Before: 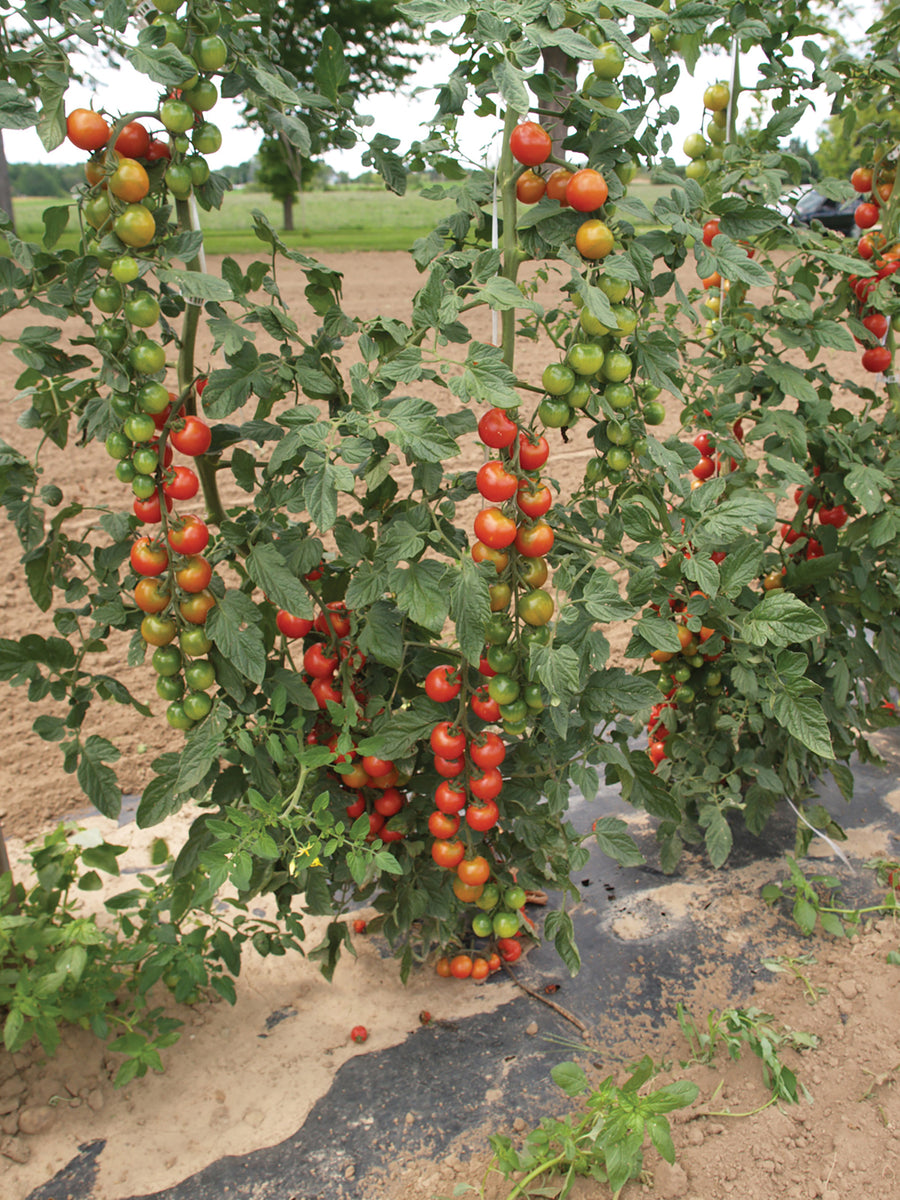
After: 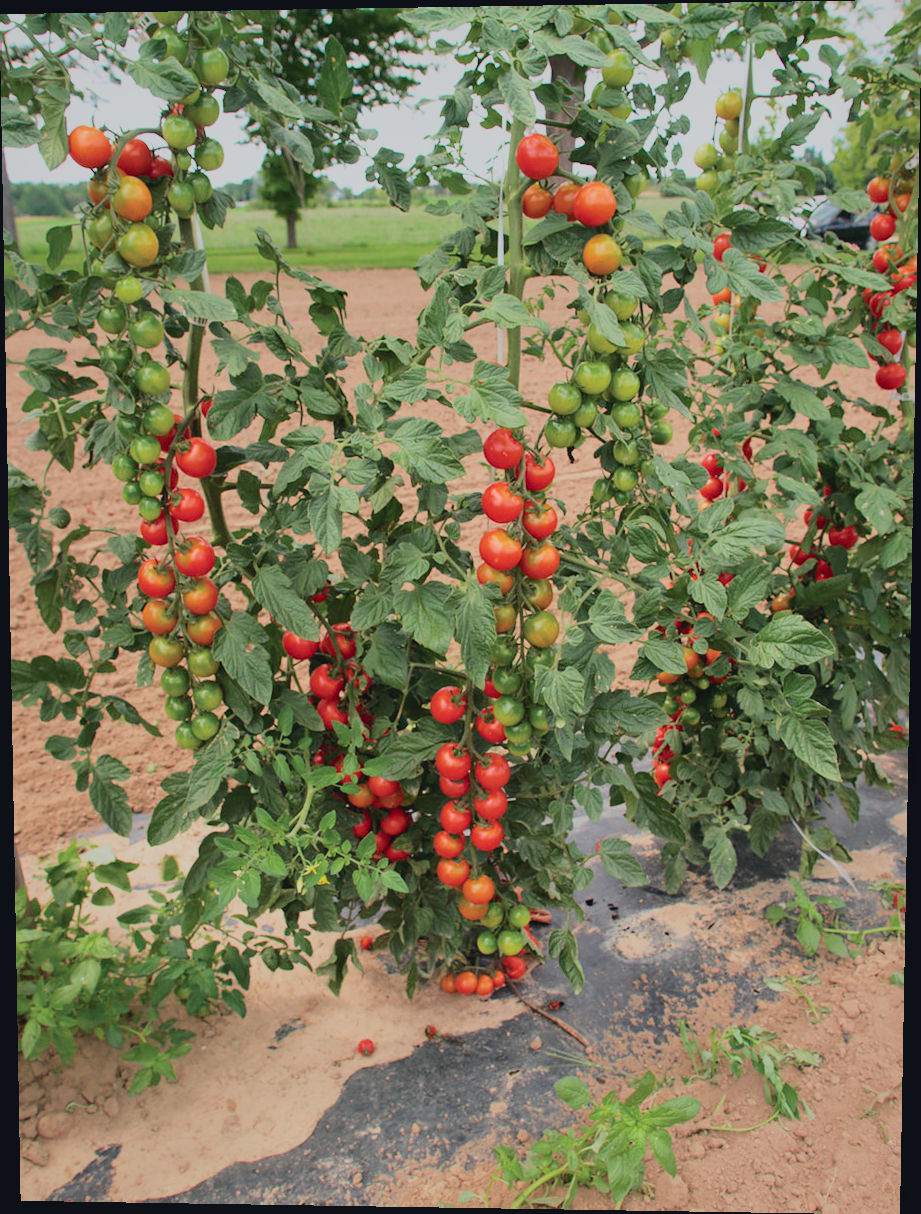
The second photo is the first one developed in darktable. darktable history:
tone curve: curves: ch0 [(0, 0.025) (0.15, 0.143) (0.452, 0.486) (0.751, 0.788) (1, 0.961)]; ch1 [(0, 0) (0.416, 0.4) (0.476, 0.469) (0.497, 0.494) (0.546, 0.571) (0.566, 0.607) (0.62, 0.657) (1, 1)]; ch2 [(0, 0) (0.386, 0.397) (0.505, 0.498) (0.547, 0.546) (0.579, 0.58) (1, 1)], color space Lab, independent channels, preserve colors none
shadows and highlights: on, module defaults
filmic rgb: black relative exposure -7.65 EV, white relative exposure 4.56 EV, hardness 3.61, color science v6 (2022)
rotate and perspective: lens shift (vertical) 0.048, lens shift (horizontal) -0.024, automatic cropping off
